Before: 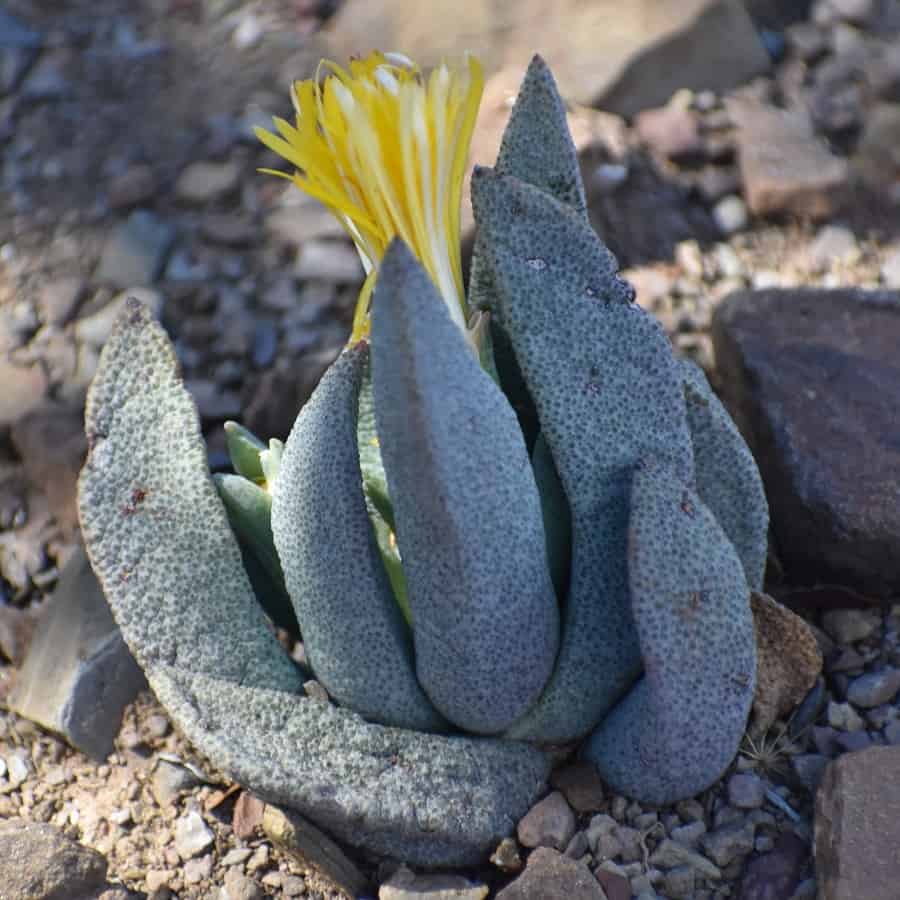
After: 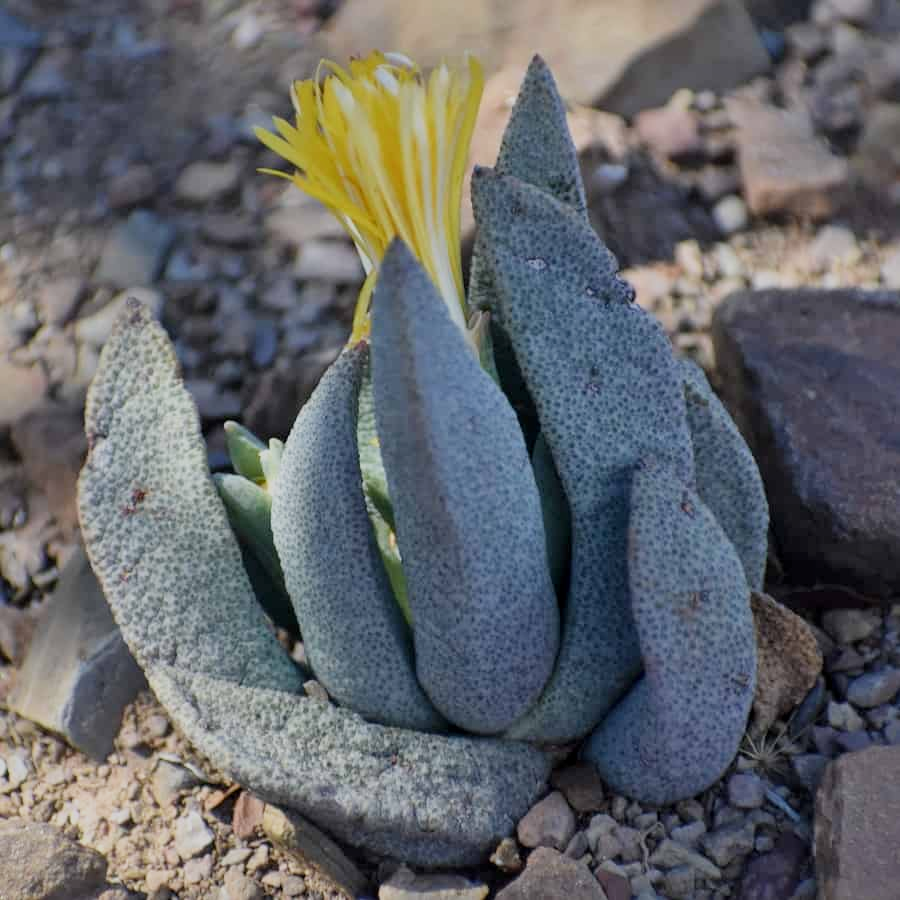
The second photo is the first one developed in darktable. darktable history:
filmic rgb: black relative exposure -13 EV, threshold 3 EV, target white luminance 85%, hardness 6.3, latitude 42.11%, contrast 0.858, shadows ↔ highlights balance 8.63%, color science v4 (2020), enable highlight reconstruction true
local contrast: mode bilateral grid, contrast 20, coarseness 50, detail 120%, midtone range 0.2
